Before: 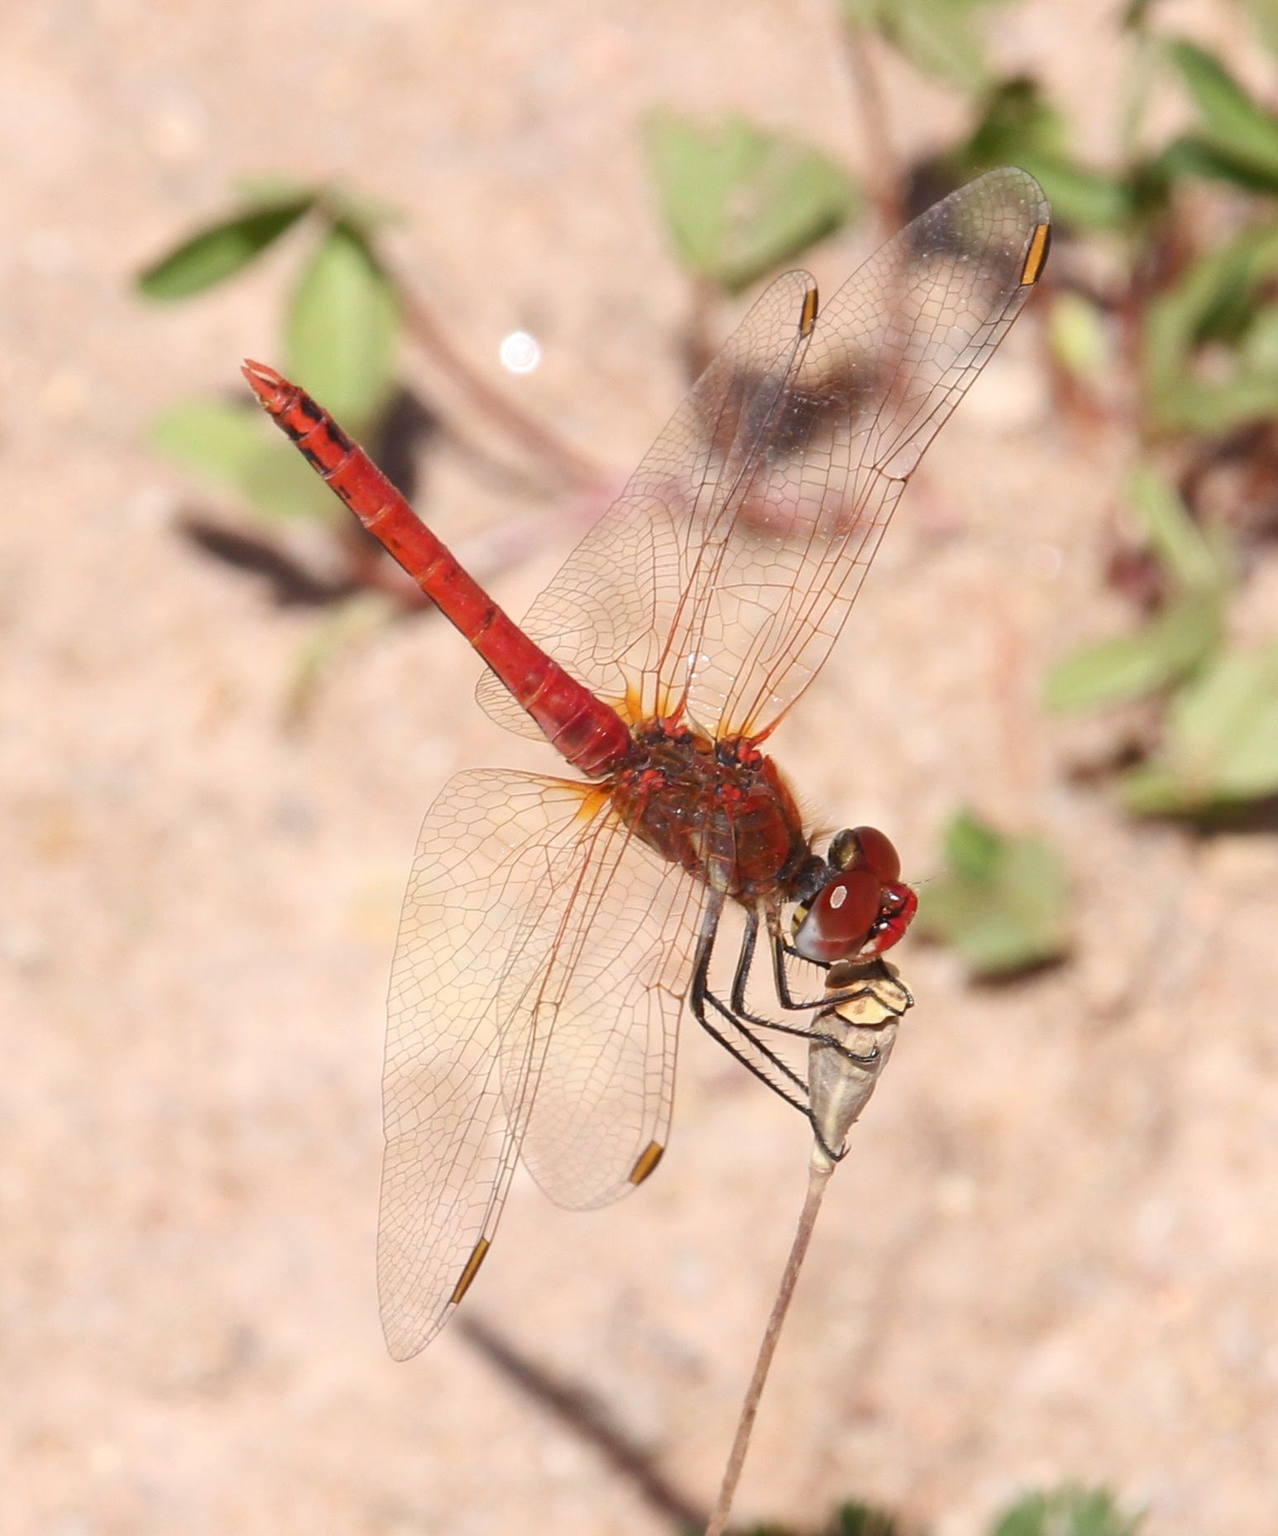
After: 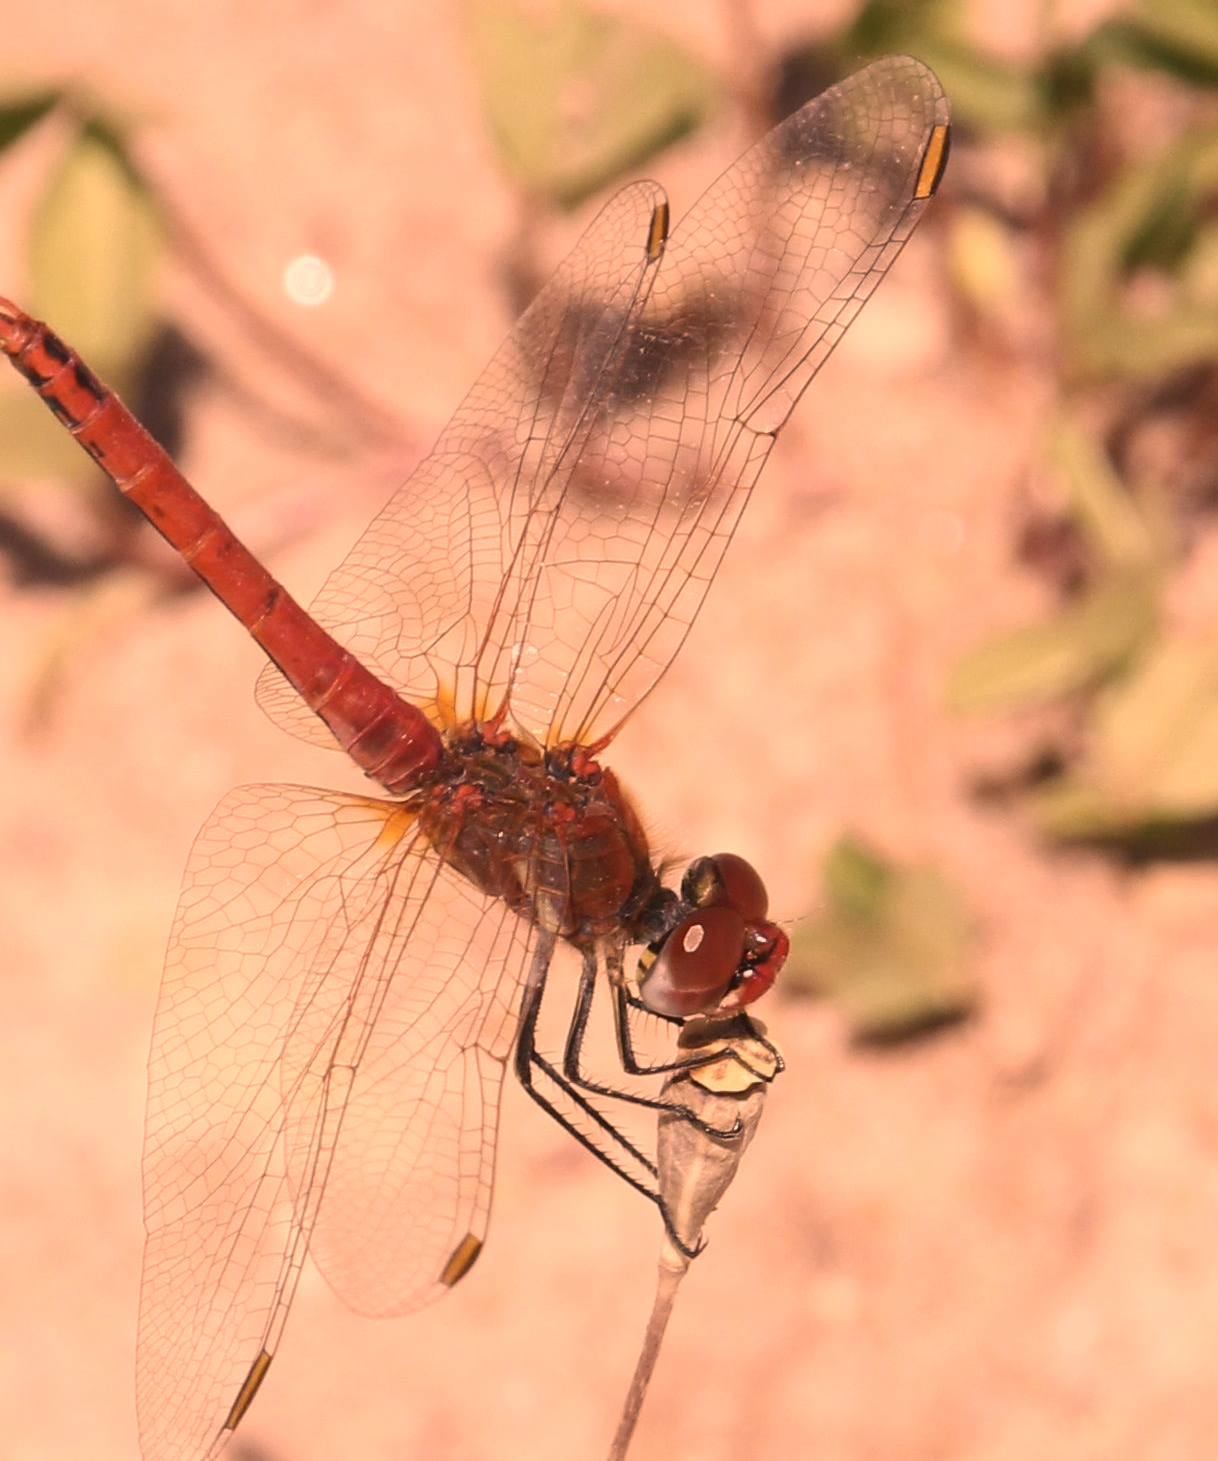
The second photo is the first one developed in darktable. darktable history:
crop and rotate: left 20.74%, top 7.912%, right 0.375%, bottom 13.378%
color correction: highlights a* 40, highlights b* 40, saturation 0.69
